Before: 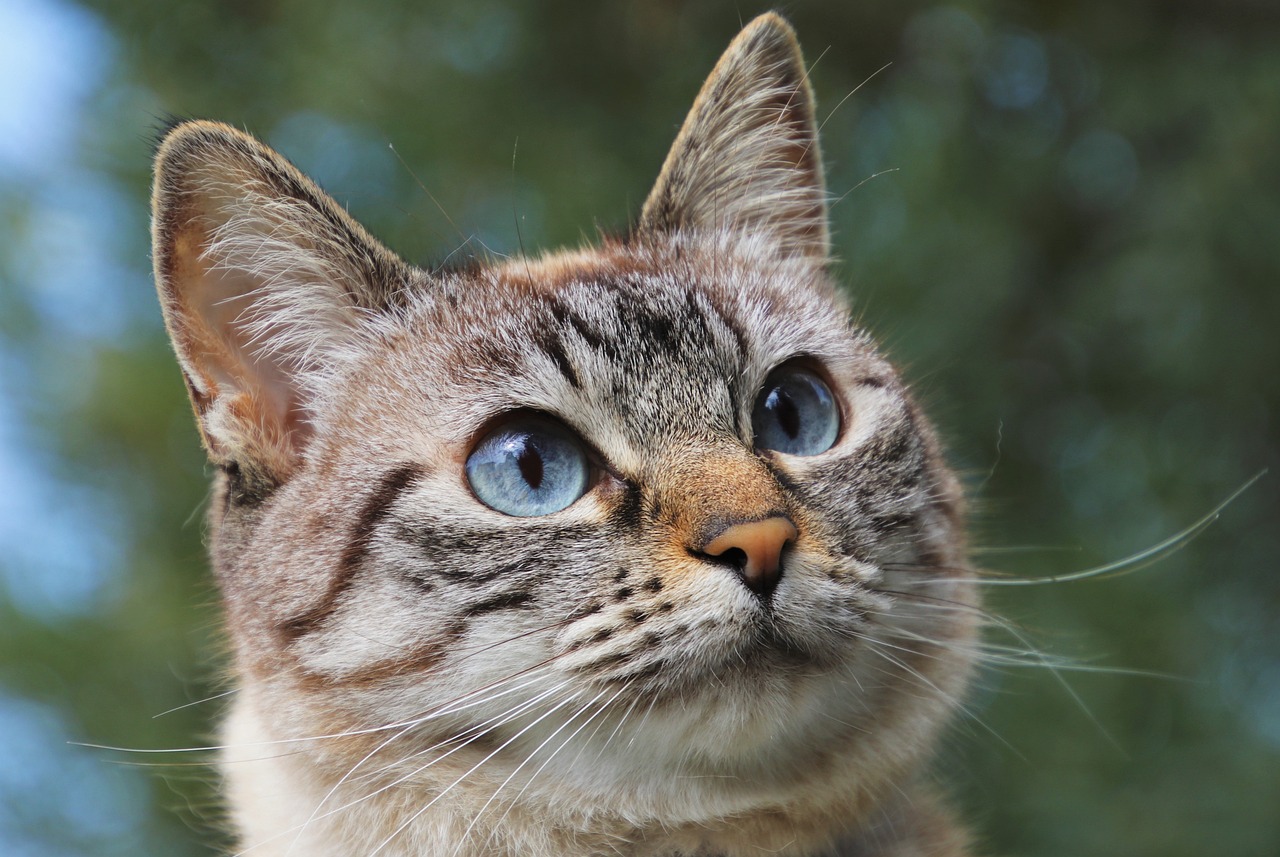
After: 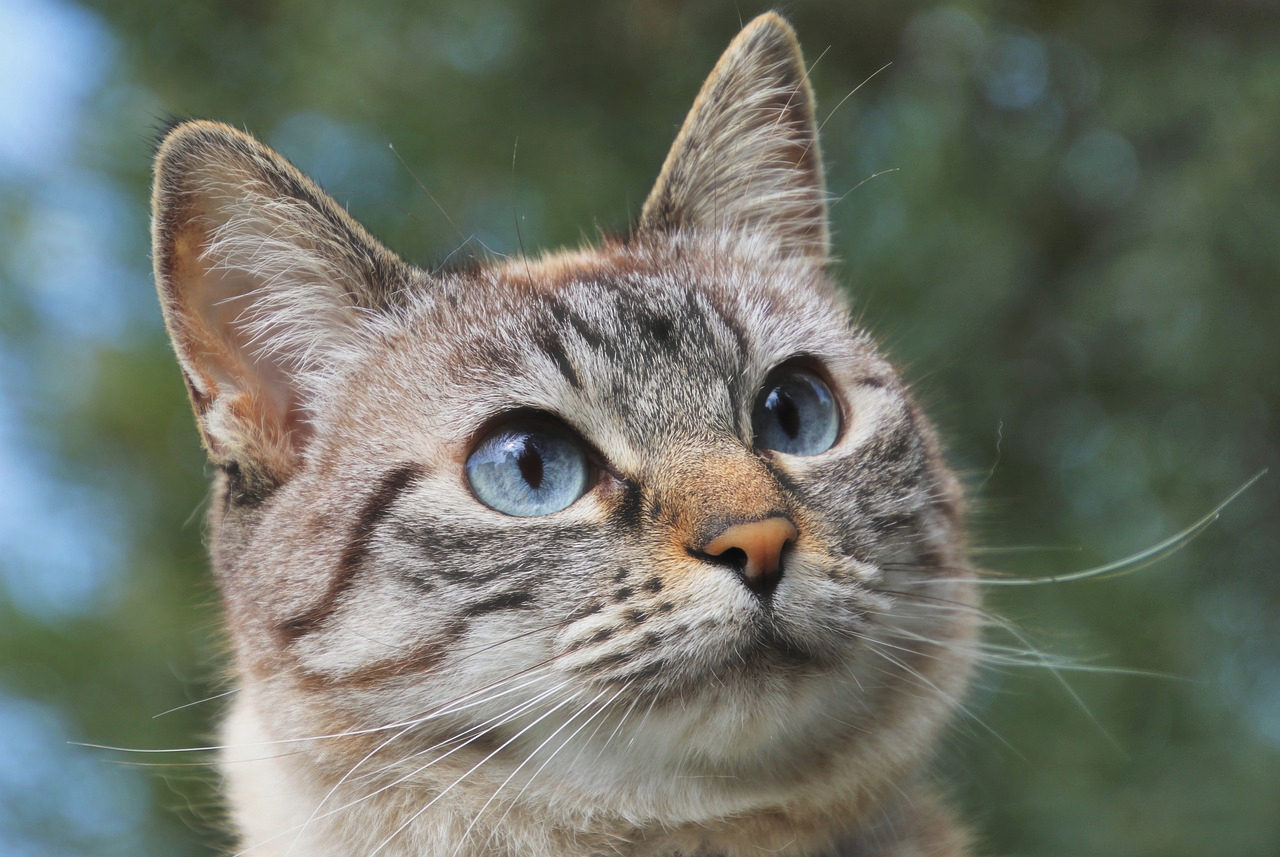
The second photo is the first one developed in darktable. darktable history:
shadows and highlights: soften with gaussian
haze removal: strength -0.111, compatibility mode true, adaptive false
